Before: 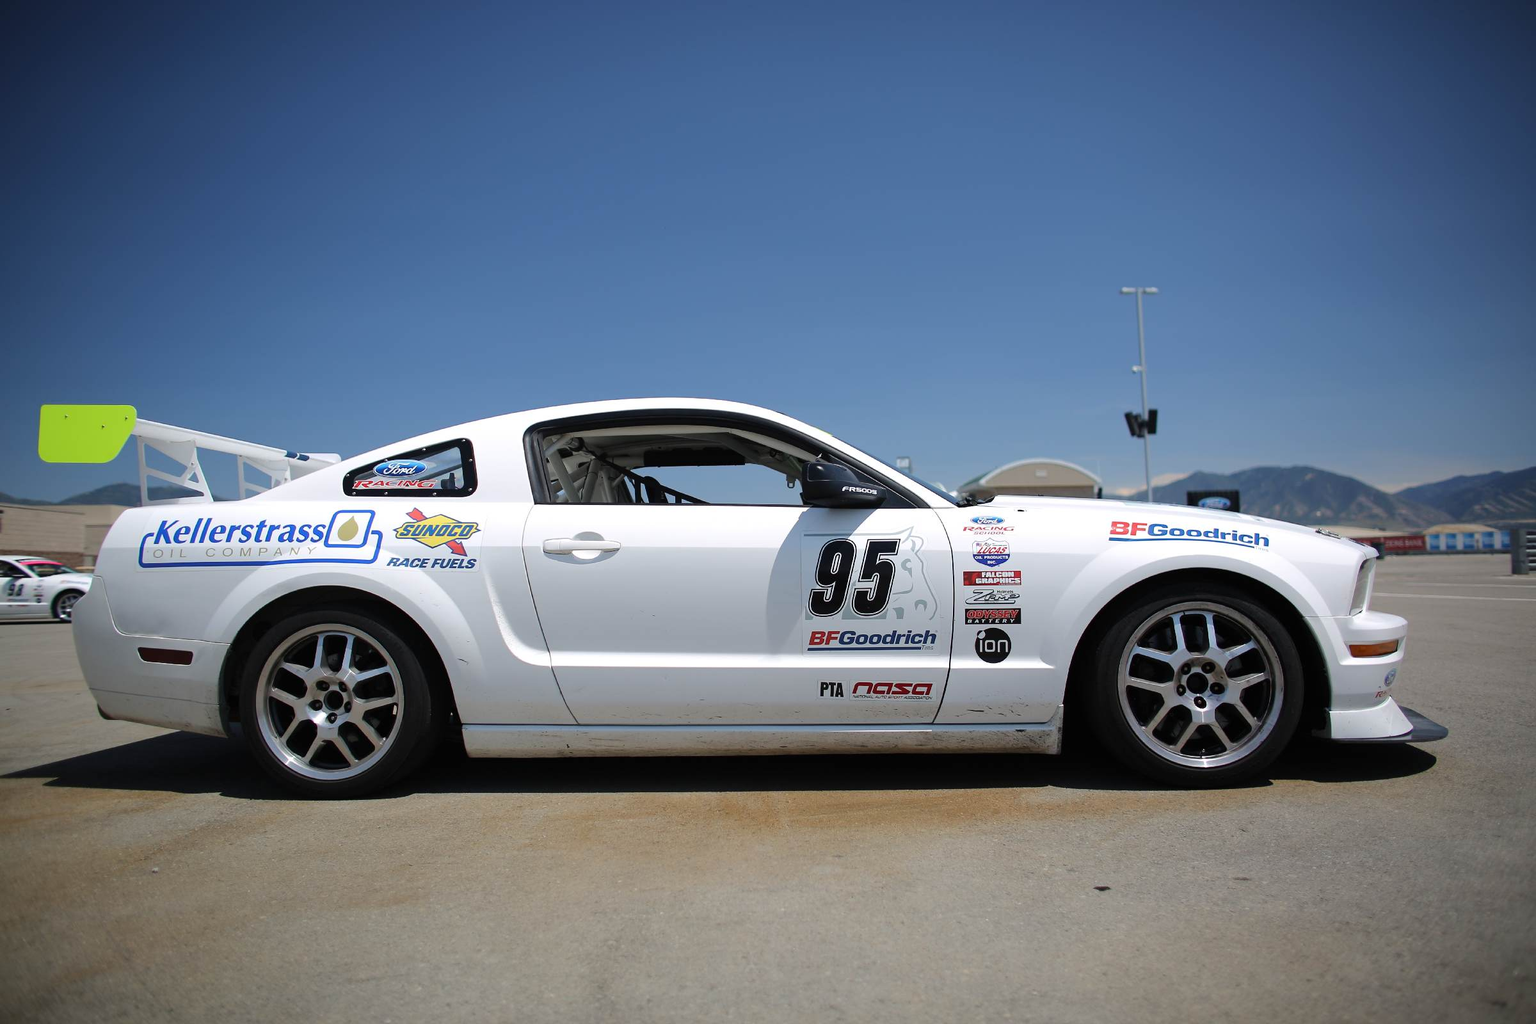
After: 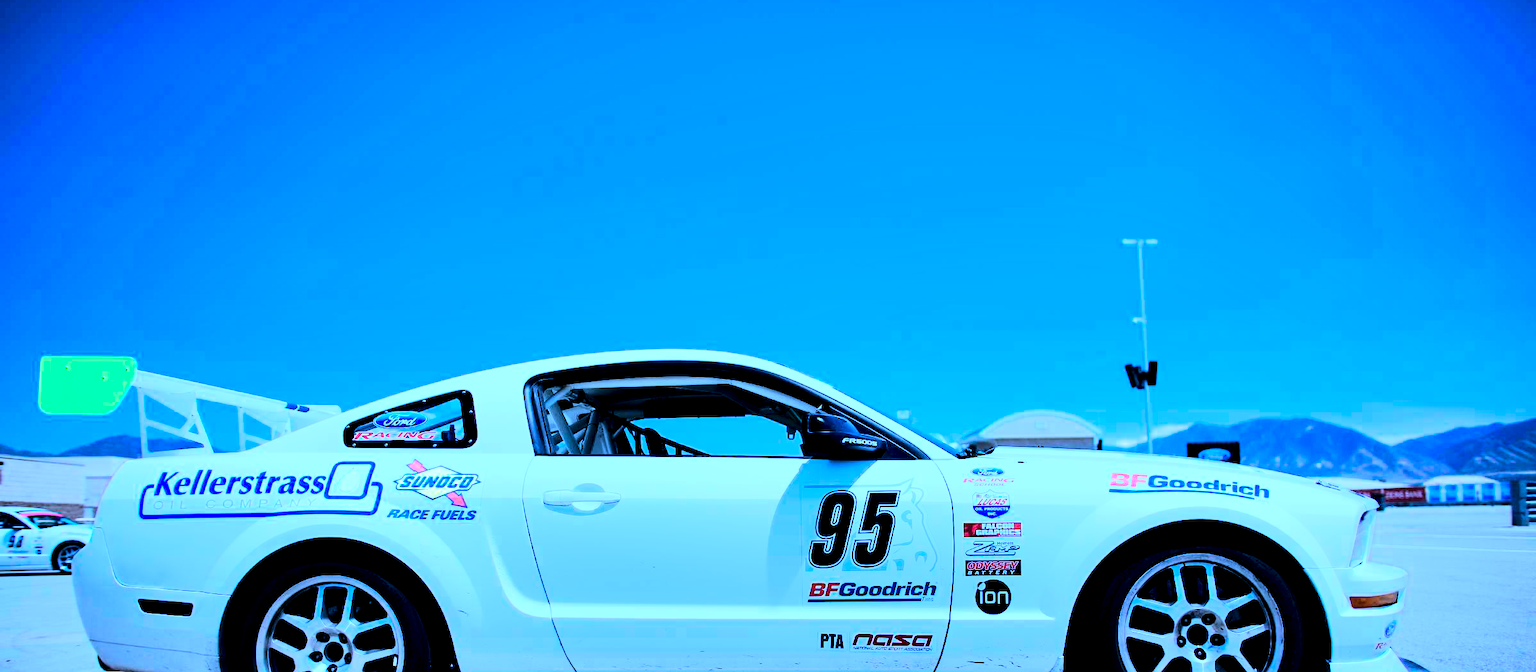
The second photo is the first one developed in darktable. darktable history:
crop and rotate: top 4.793%, bottom 29.488%
base curve: curves: ch0 [(0, 0) (0.028, 0.03) (0.121, 0.232) (0.46, 0.748) (0.859, 0.968) (1, 1)], preserve colors average RGB
contrast equalizer: octaves 7, y [[0.6 ×6], [0.55 ×6], [0 ×6], [0 ×6], [0 ×6]]
color calibration: illuminant as shot in camera, x 0.464, y 0.42, temperature 2664.29 K
exposure: black level correction 0, exposure 0.93 EV, compensate highlight preservation false
